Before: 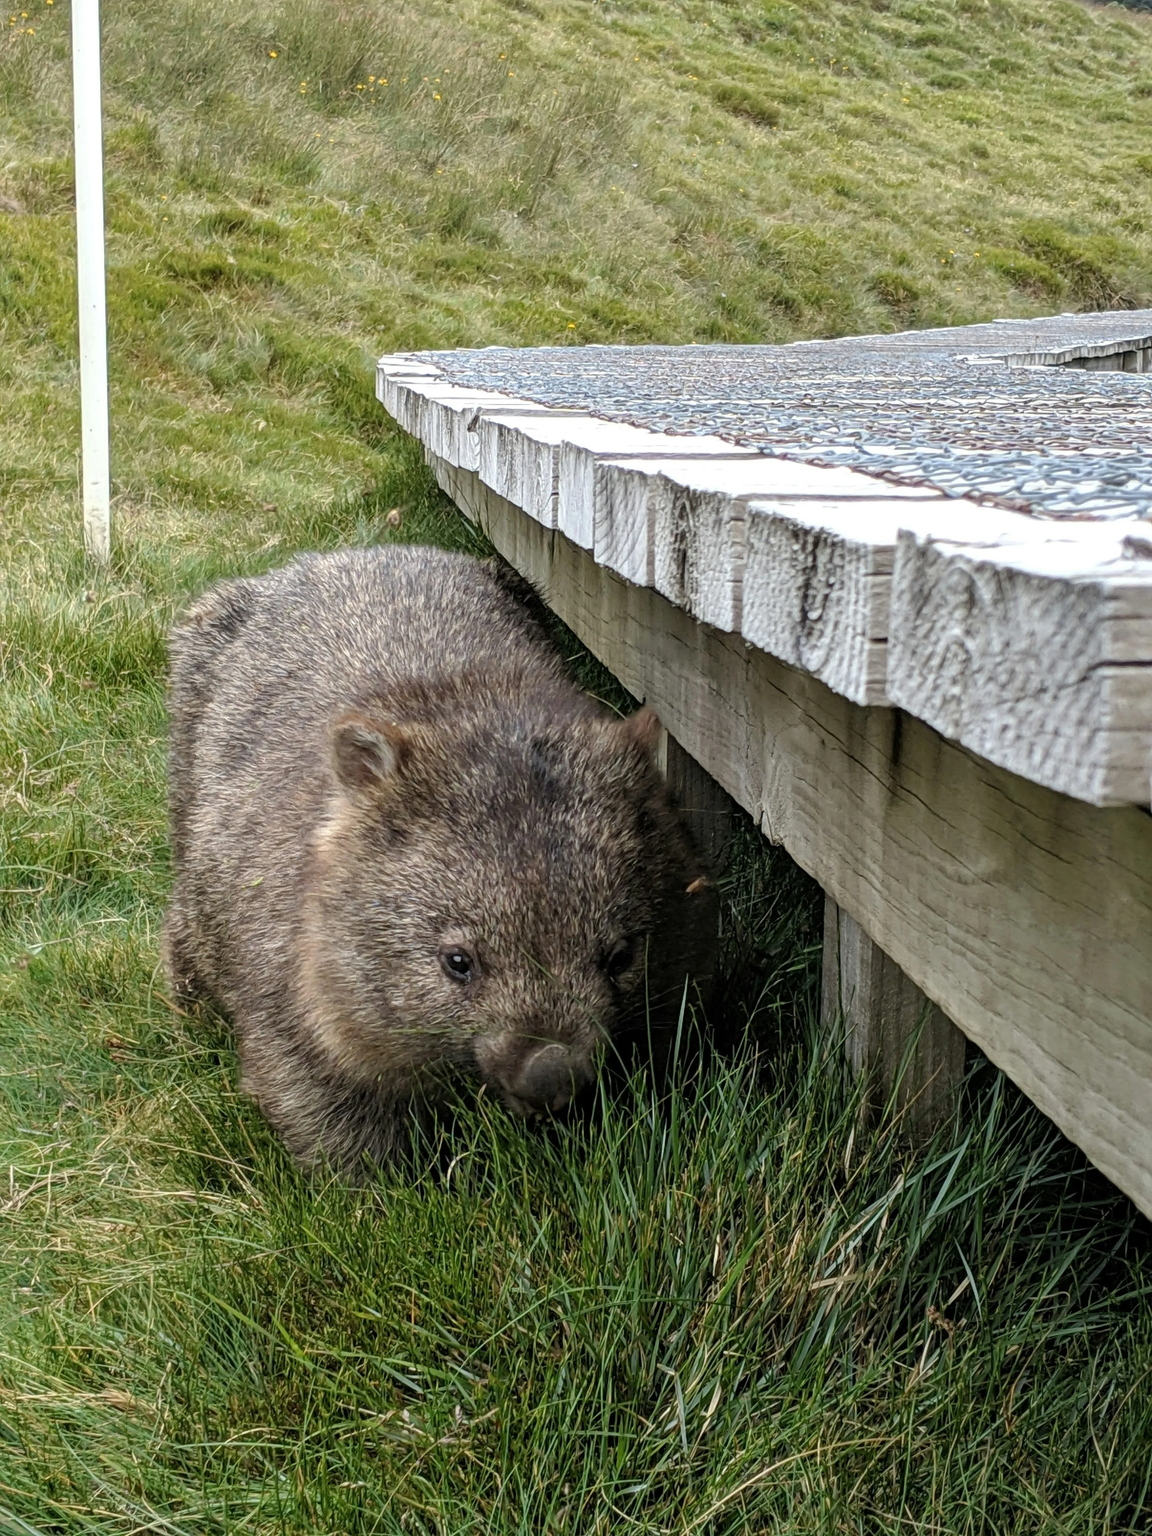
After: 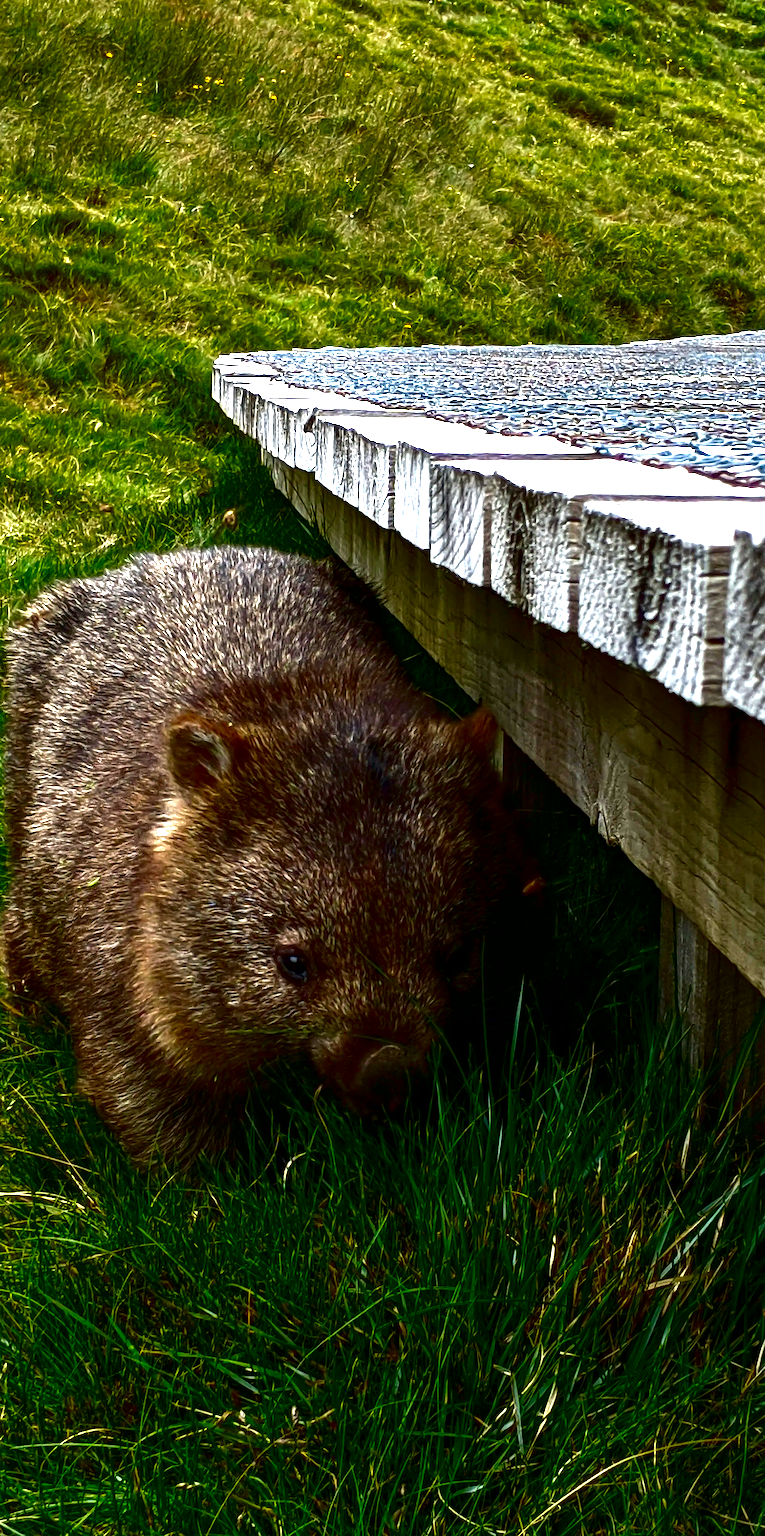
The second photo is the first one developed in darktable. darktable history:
crop and rotate: left 14.309%, right 19.192%
color correction: highlights b* -0.013, saturation 1.06
exposure: black level correction 0, exposure 0.703 EV, compensate highlight preservation false
contrast brightness saturation: brightness -0.982, saturation 0.988
